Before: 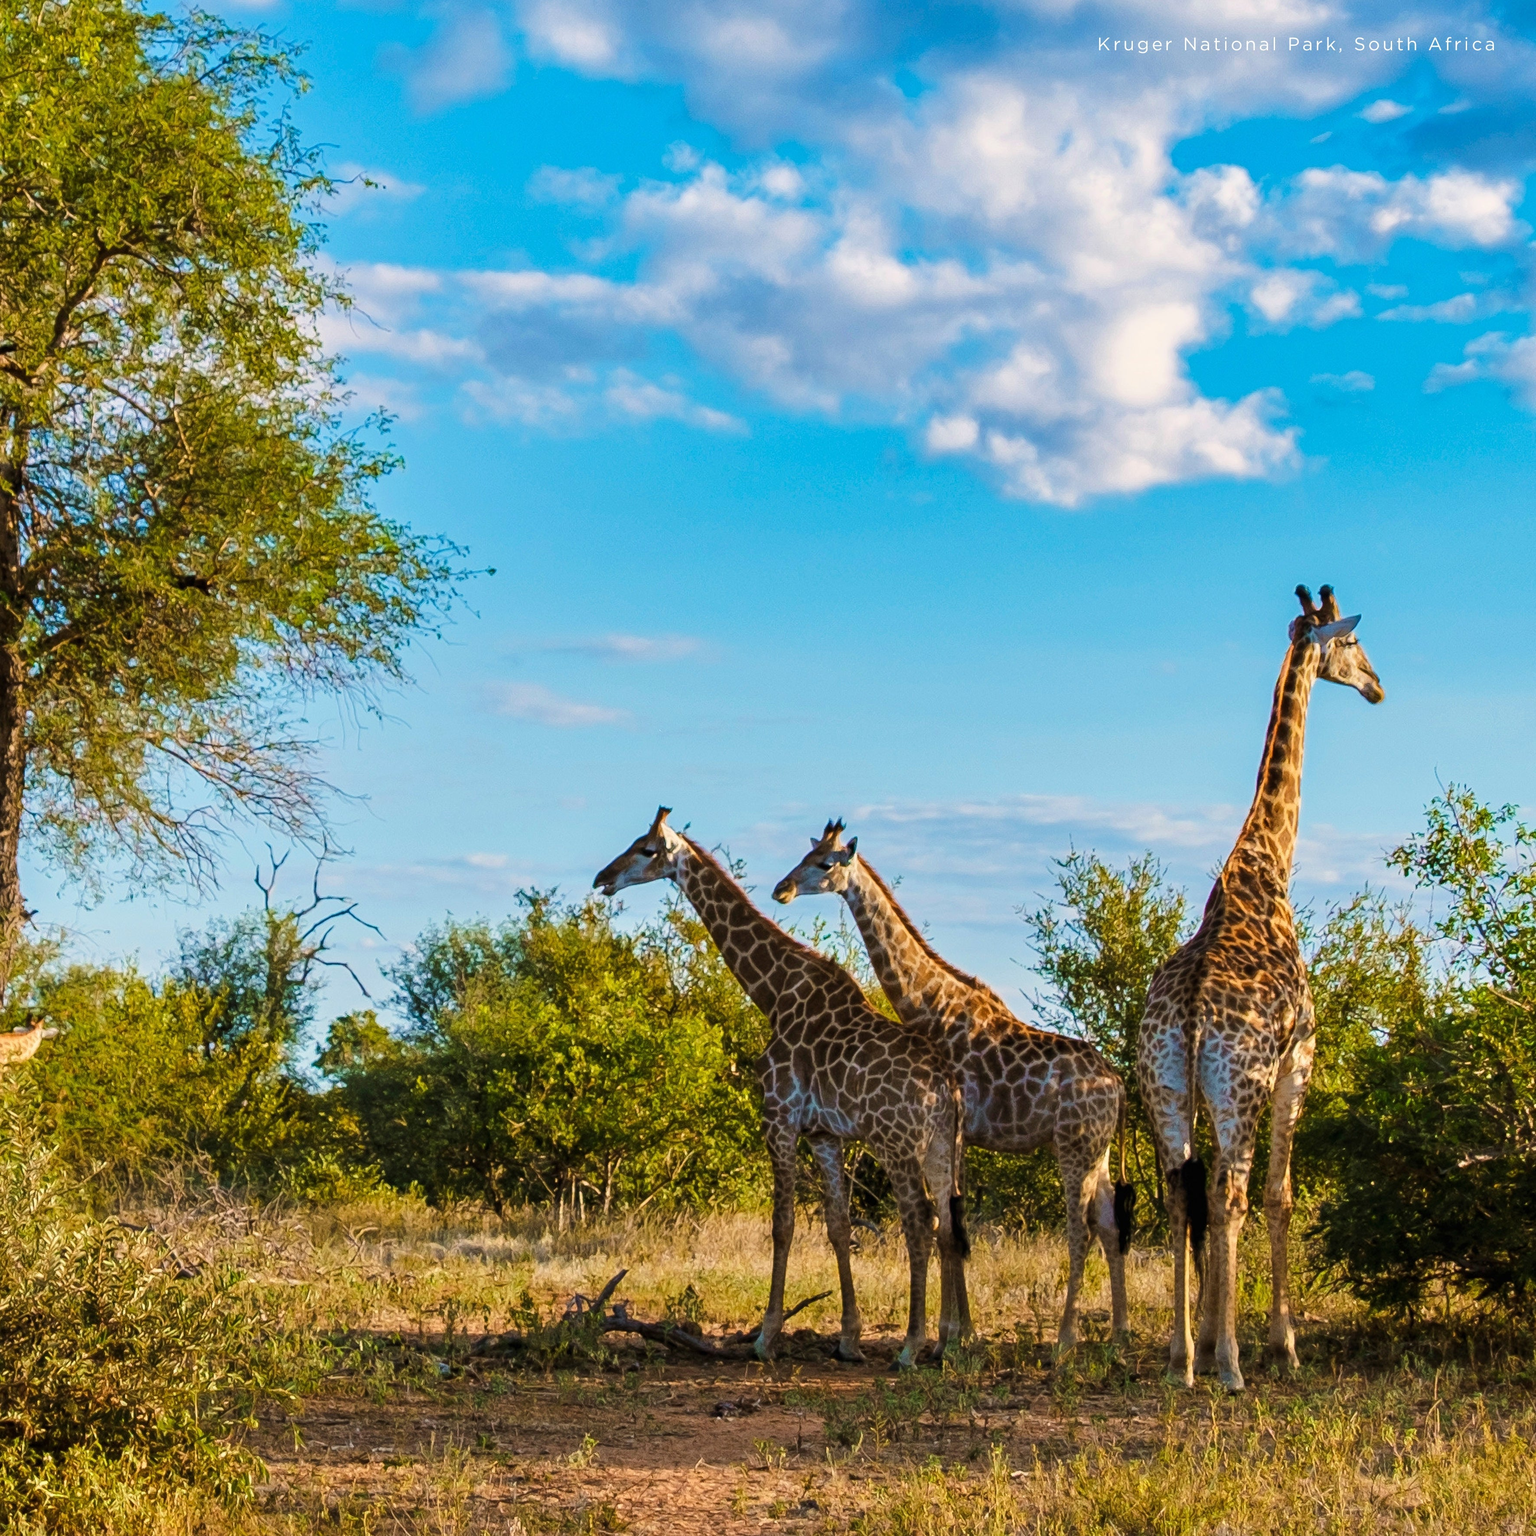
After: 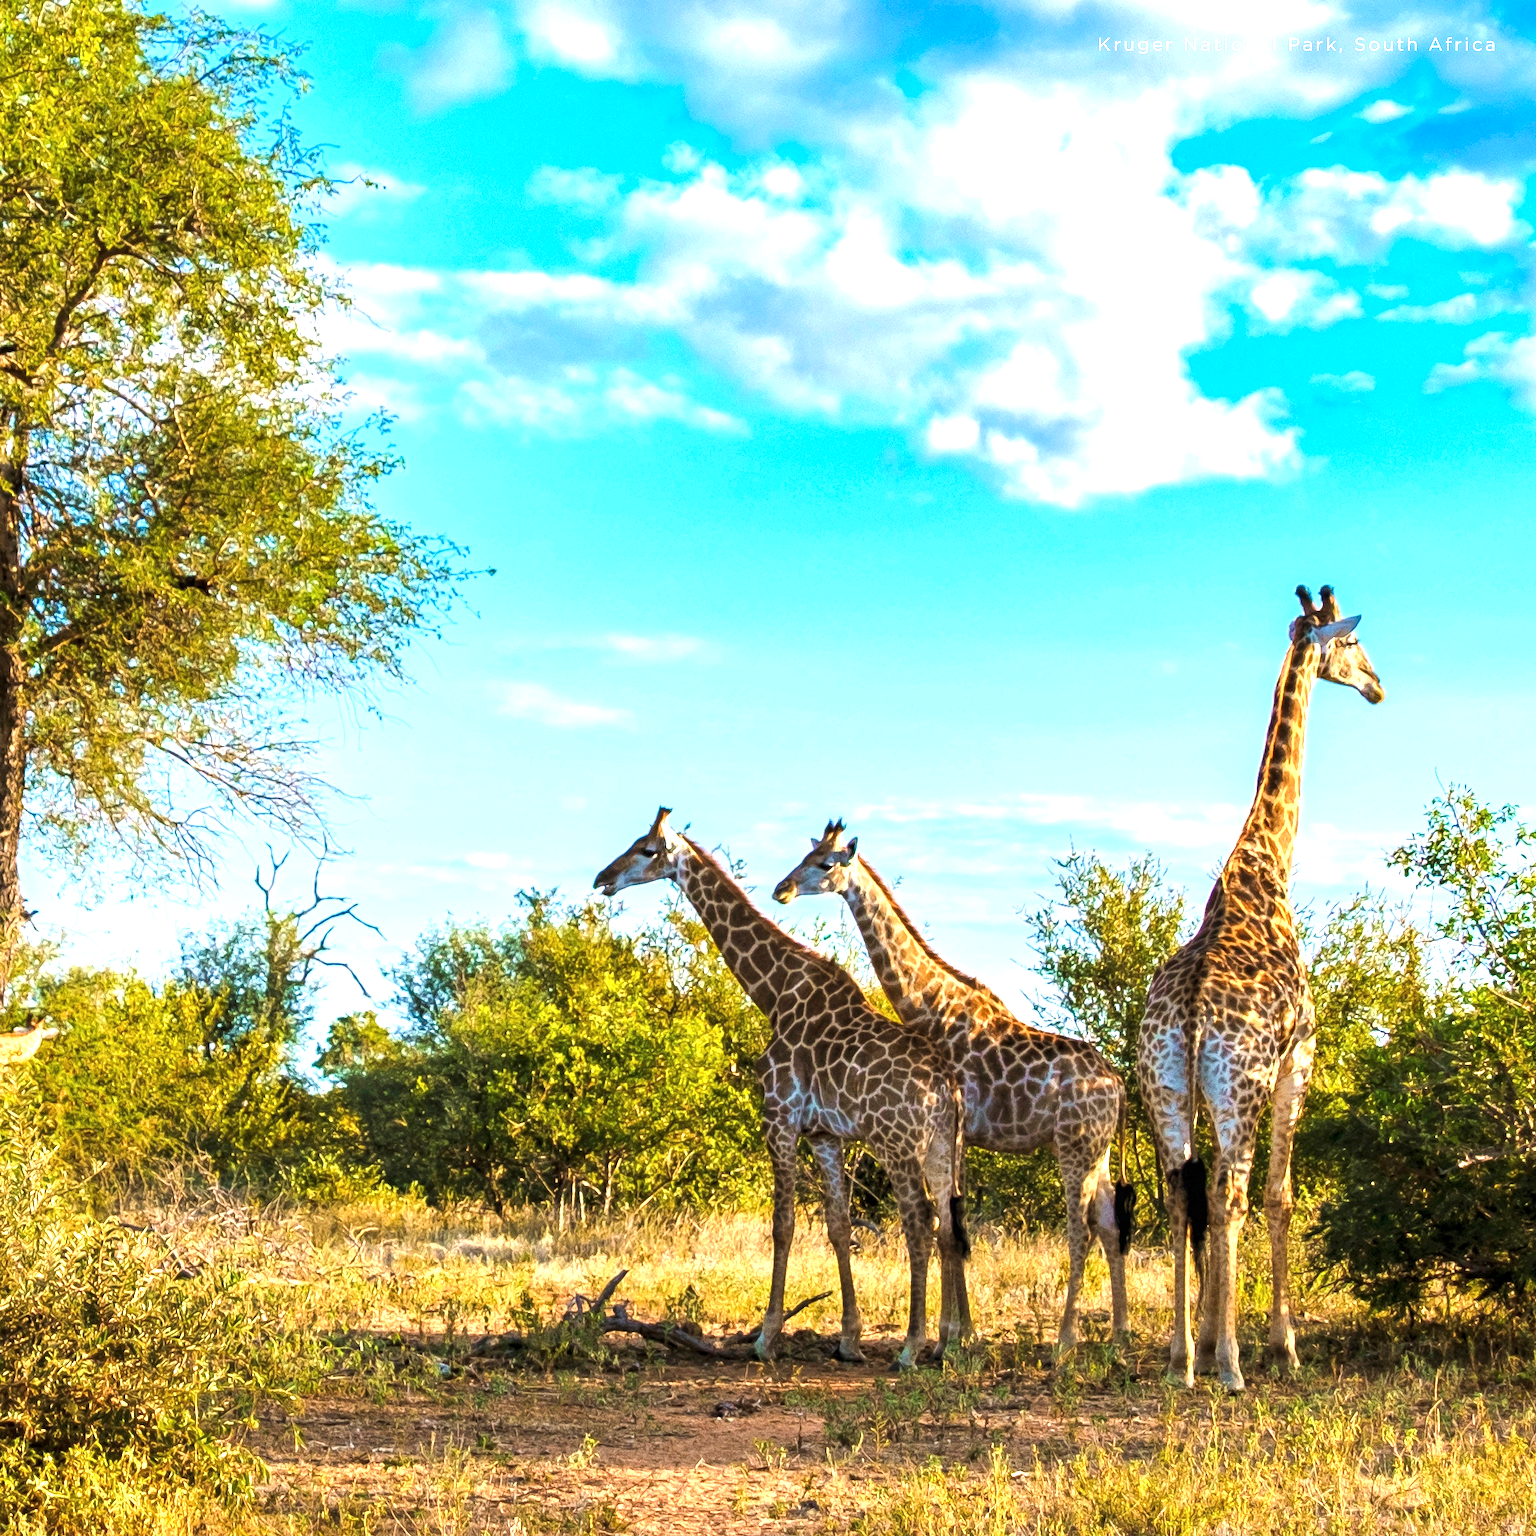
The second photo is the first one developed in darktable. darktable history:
local contrast: highlights 100%, shadows 100%, detail 120%, midtone range 0.2
exposure: black level correction 0, exposure 1.1 EV, compensate highlight preservation false
